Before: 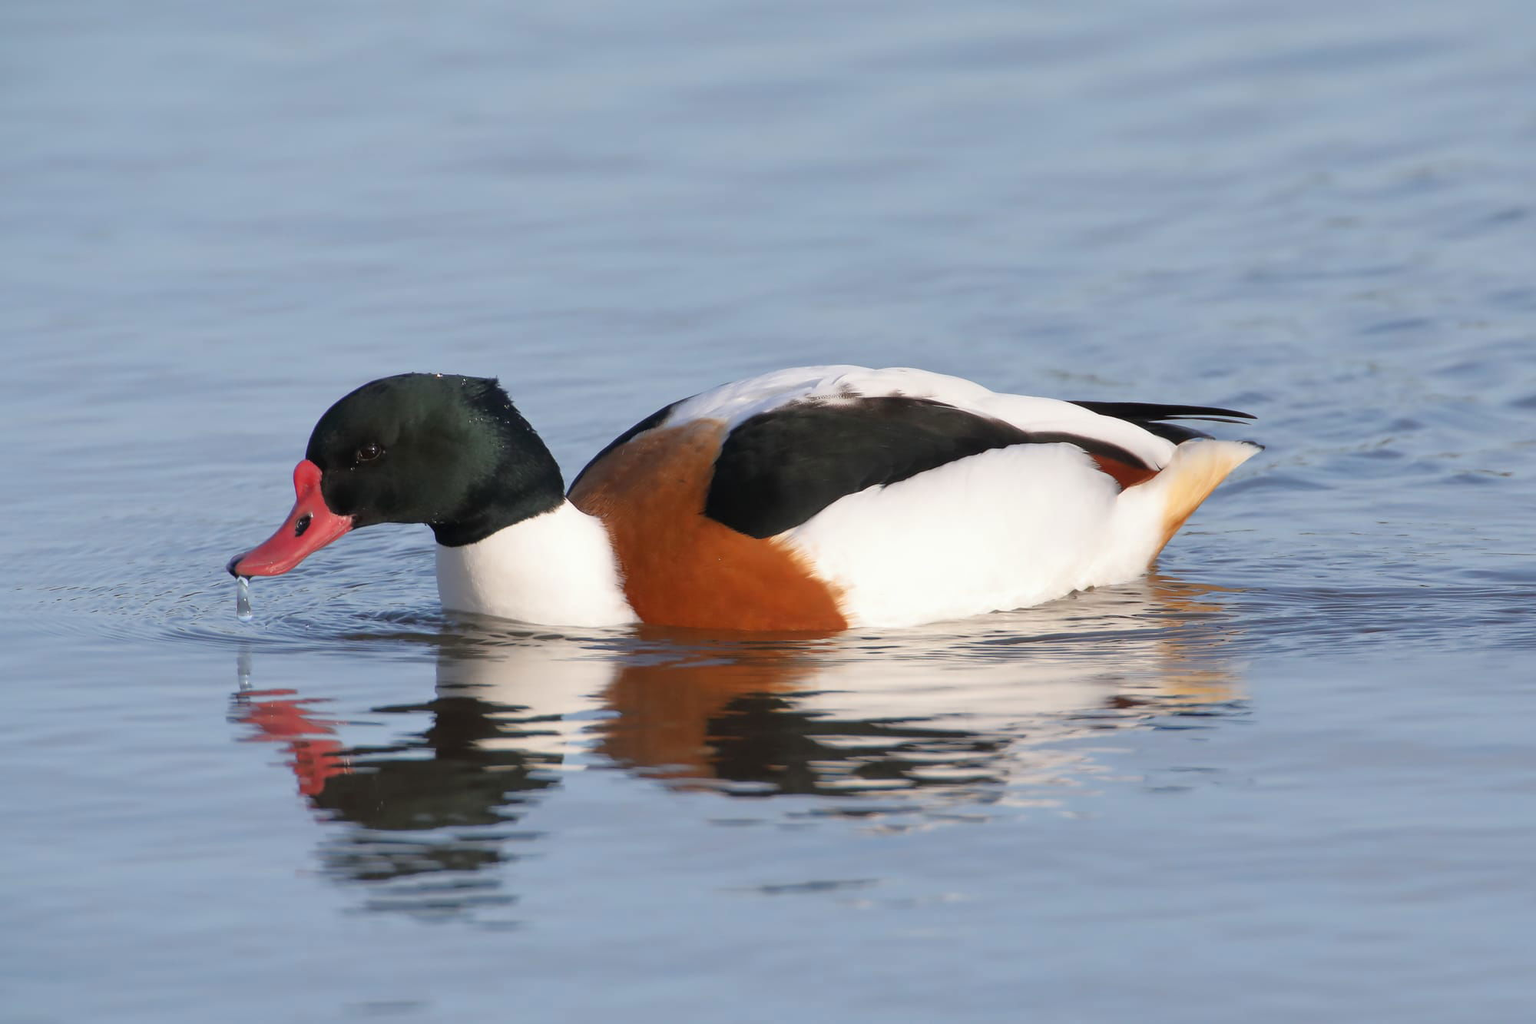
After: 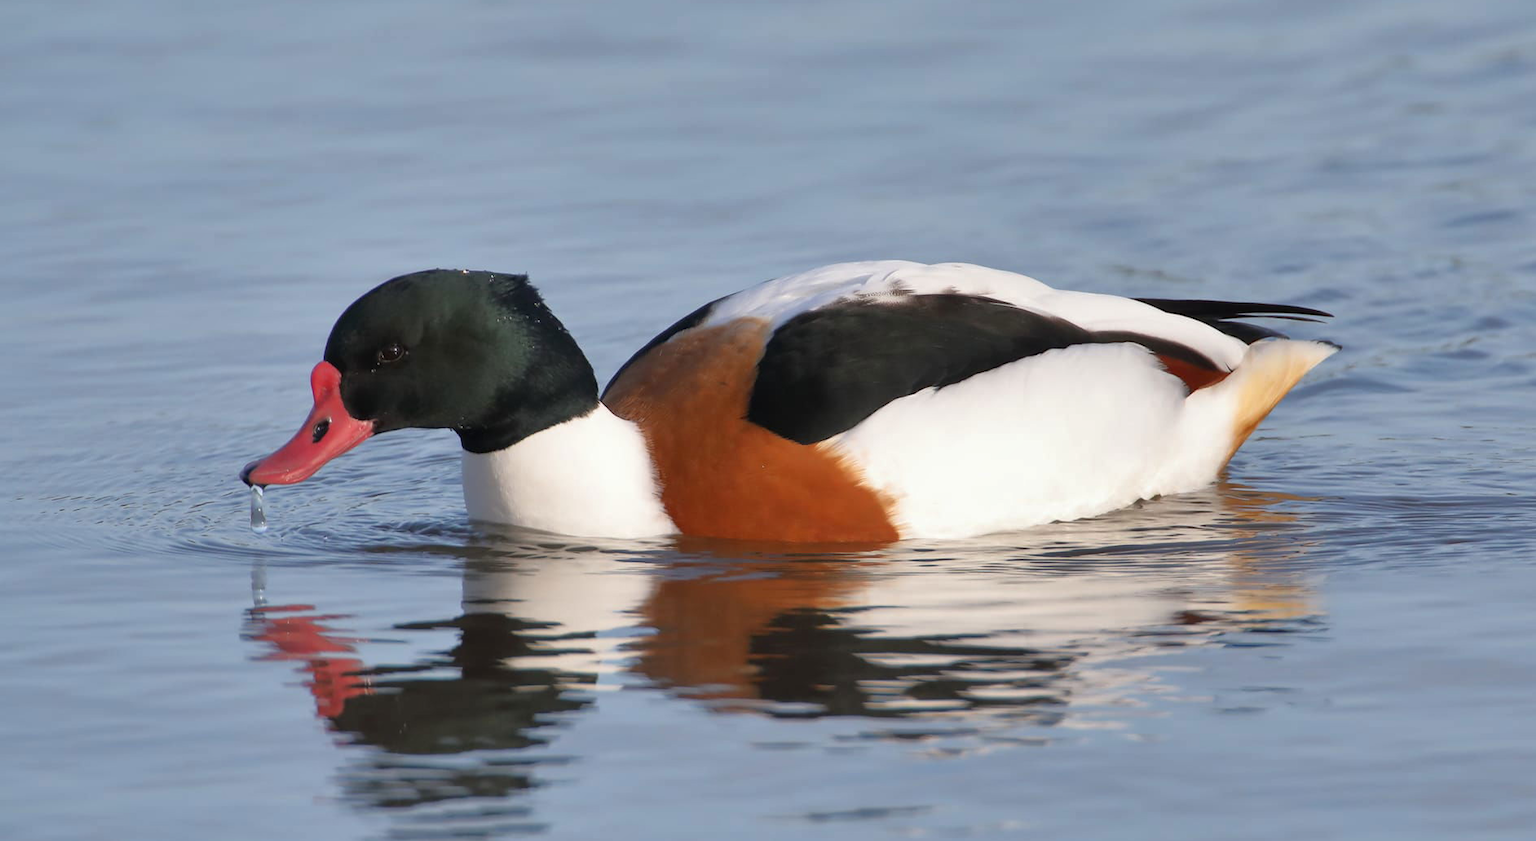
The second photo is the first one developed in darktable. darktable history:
exposure: compensate highlight preservation false
shadows and highlights: soften with gaussian
crop and rotate: angle 0.044°, top 11.682%, right 5.663%, bottom 10.789%
